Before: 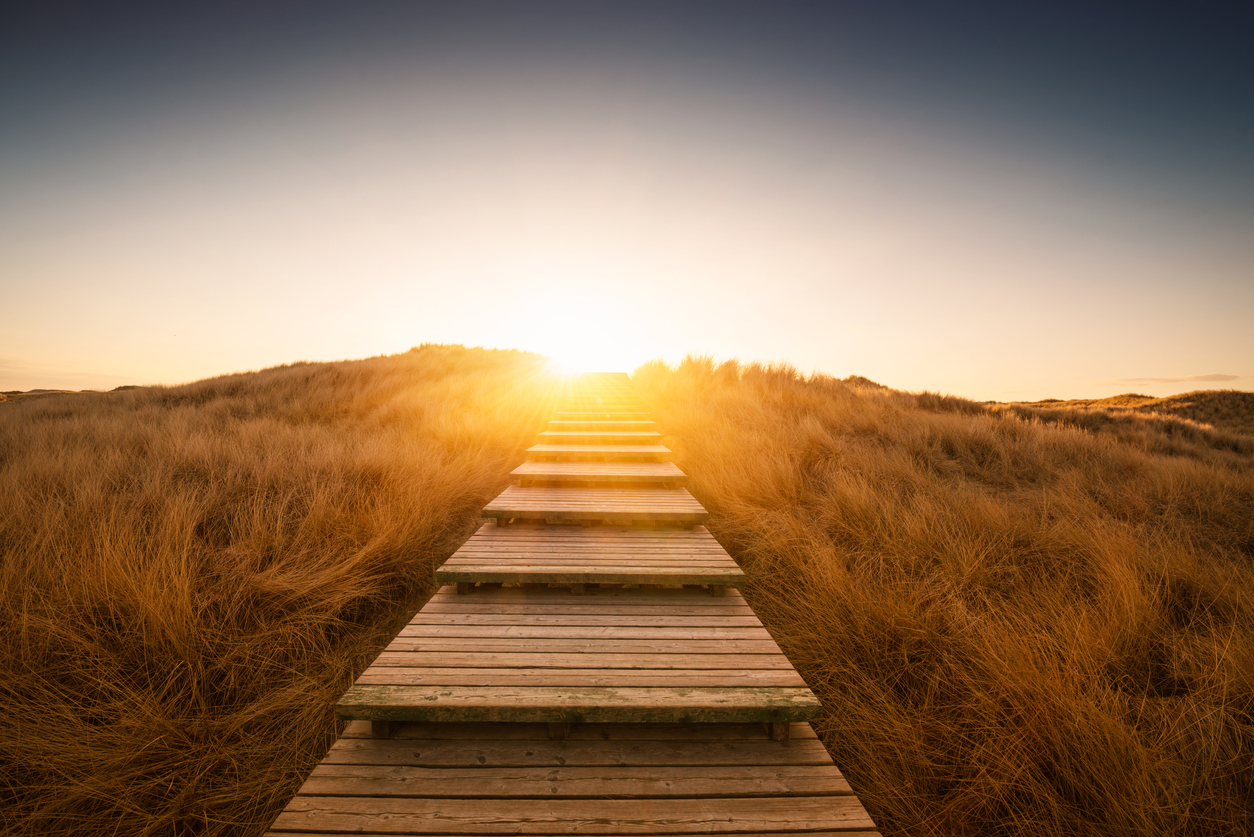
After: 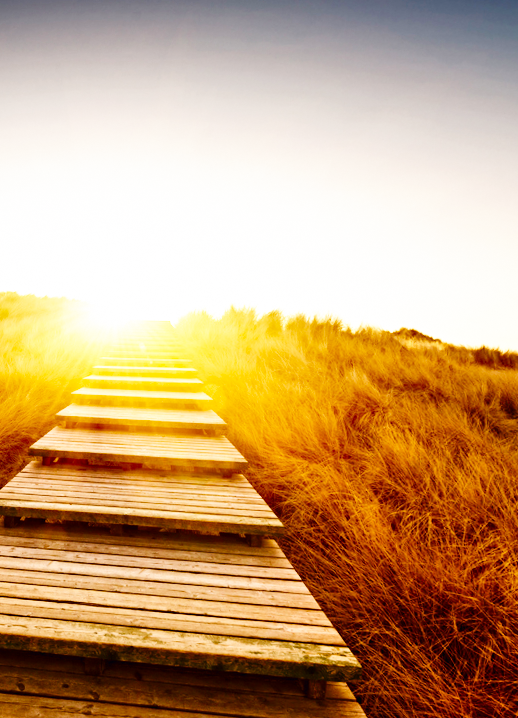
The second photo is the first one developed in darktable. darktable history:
shadows and highlights: shadows 40, highlights -54, highlights color adjustment 46%, low approximation 0.01, soften with gaussian
crop: left 28.583%, right 29.231%
contrast equalizer: y [[0.5, 0.5, 0.501, 0.63, 0.504, 0.5], [0.5 ×6], [0.5 ×6], [0 ×6], [0 ×6]]
grain: coarseness 0.81 ISO, strength 1.34%, mid-tones bias 0%
rotate and perspective: rotation 1.69°, lens shift (vertical) -0.023, lens shift (horizontal) -0.291, crop left 0.025, crop right 0.988, crop top 0.092, crop bottom 0.842
contrast brightness saturation: contrast 0.07, brightness -0.14, saturation 0.11
base curve: curves: ch0 [(0, 0.003) (0.001, 0.002) (0.006, 0.004) (0.02, 0.022) (0.048, 0.086) (0.094, 0.234) (0.162, 0.431) (0.258, 0.629) (0.385, 0.8) (0.548, 0.918) (0.751, 0.988) (1, 1)], preserve colors none
